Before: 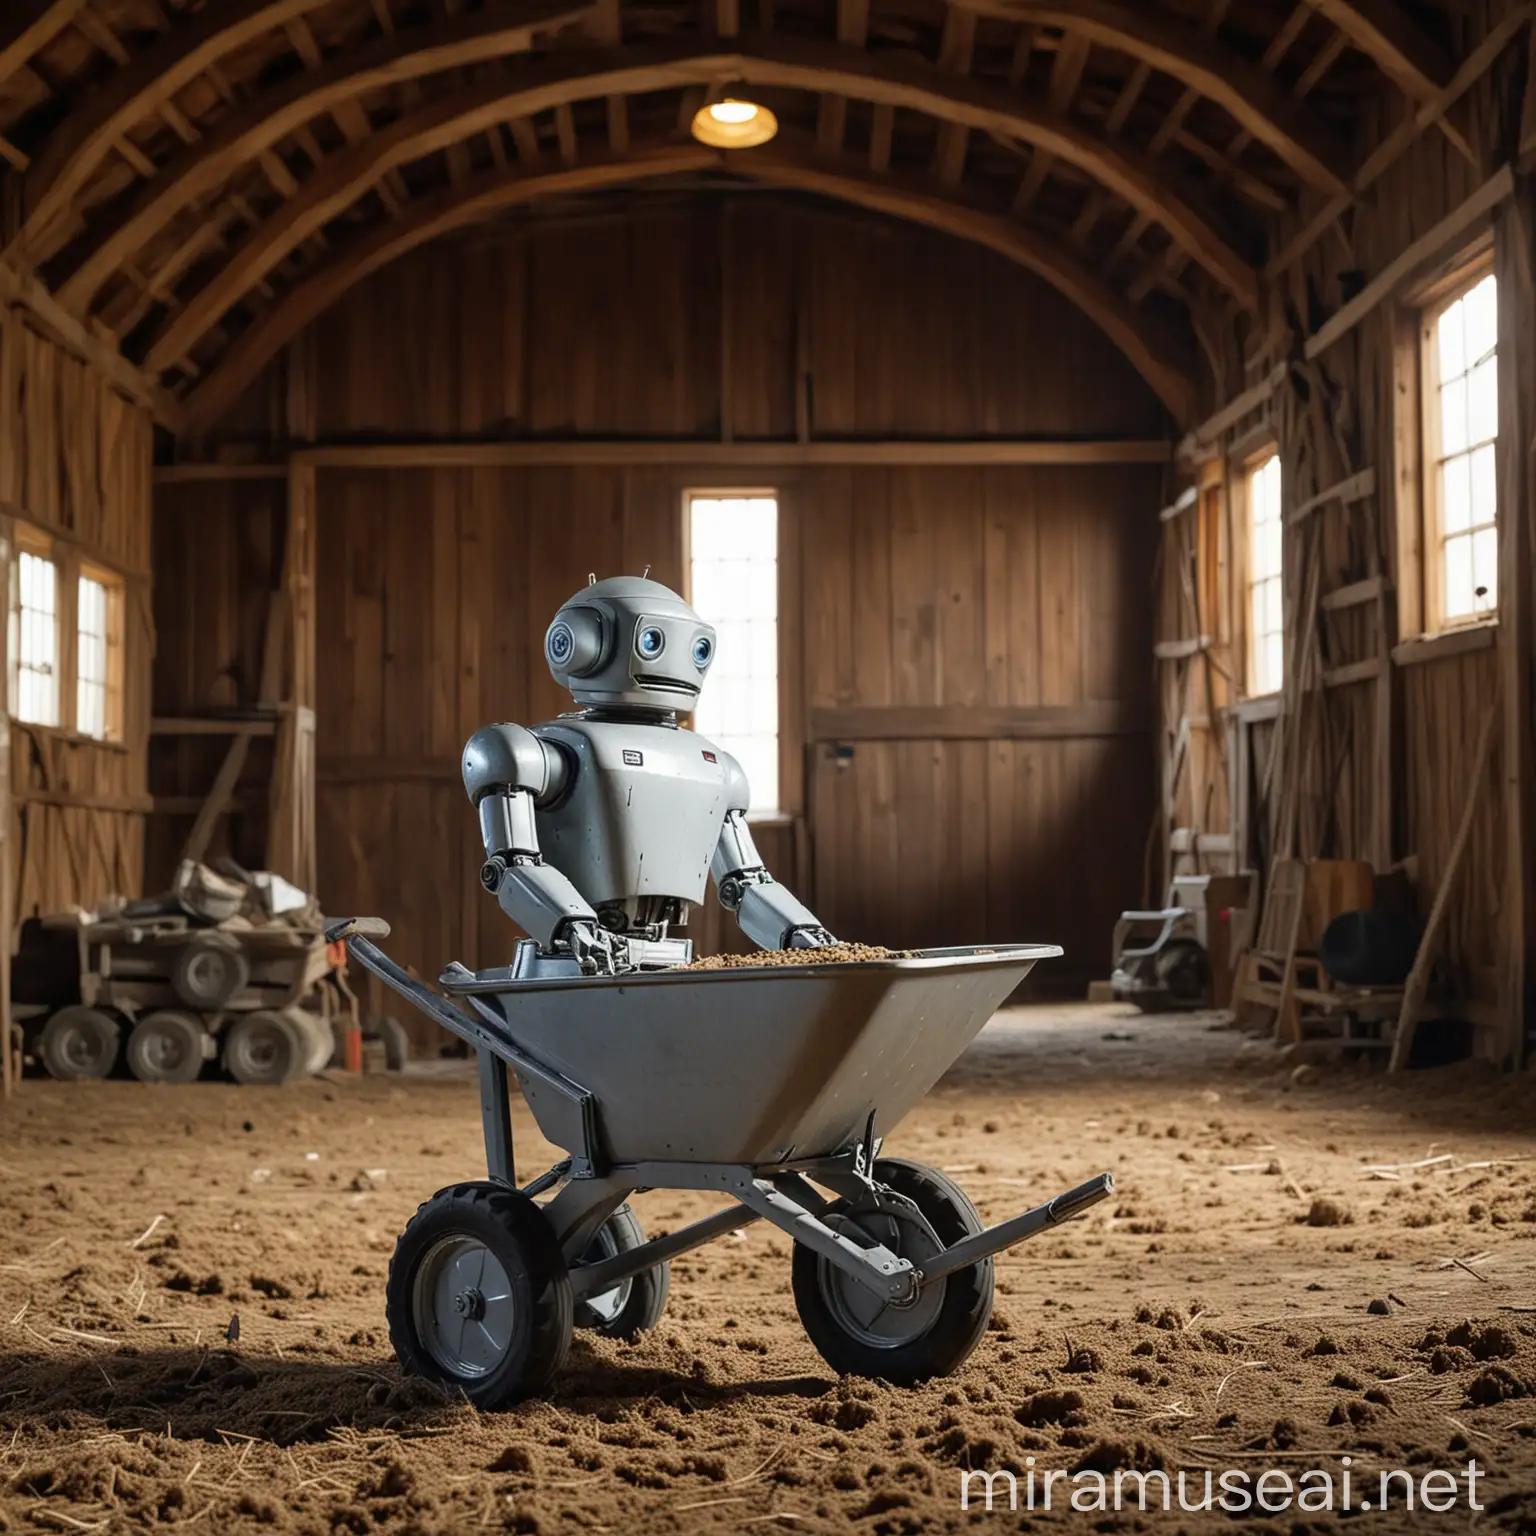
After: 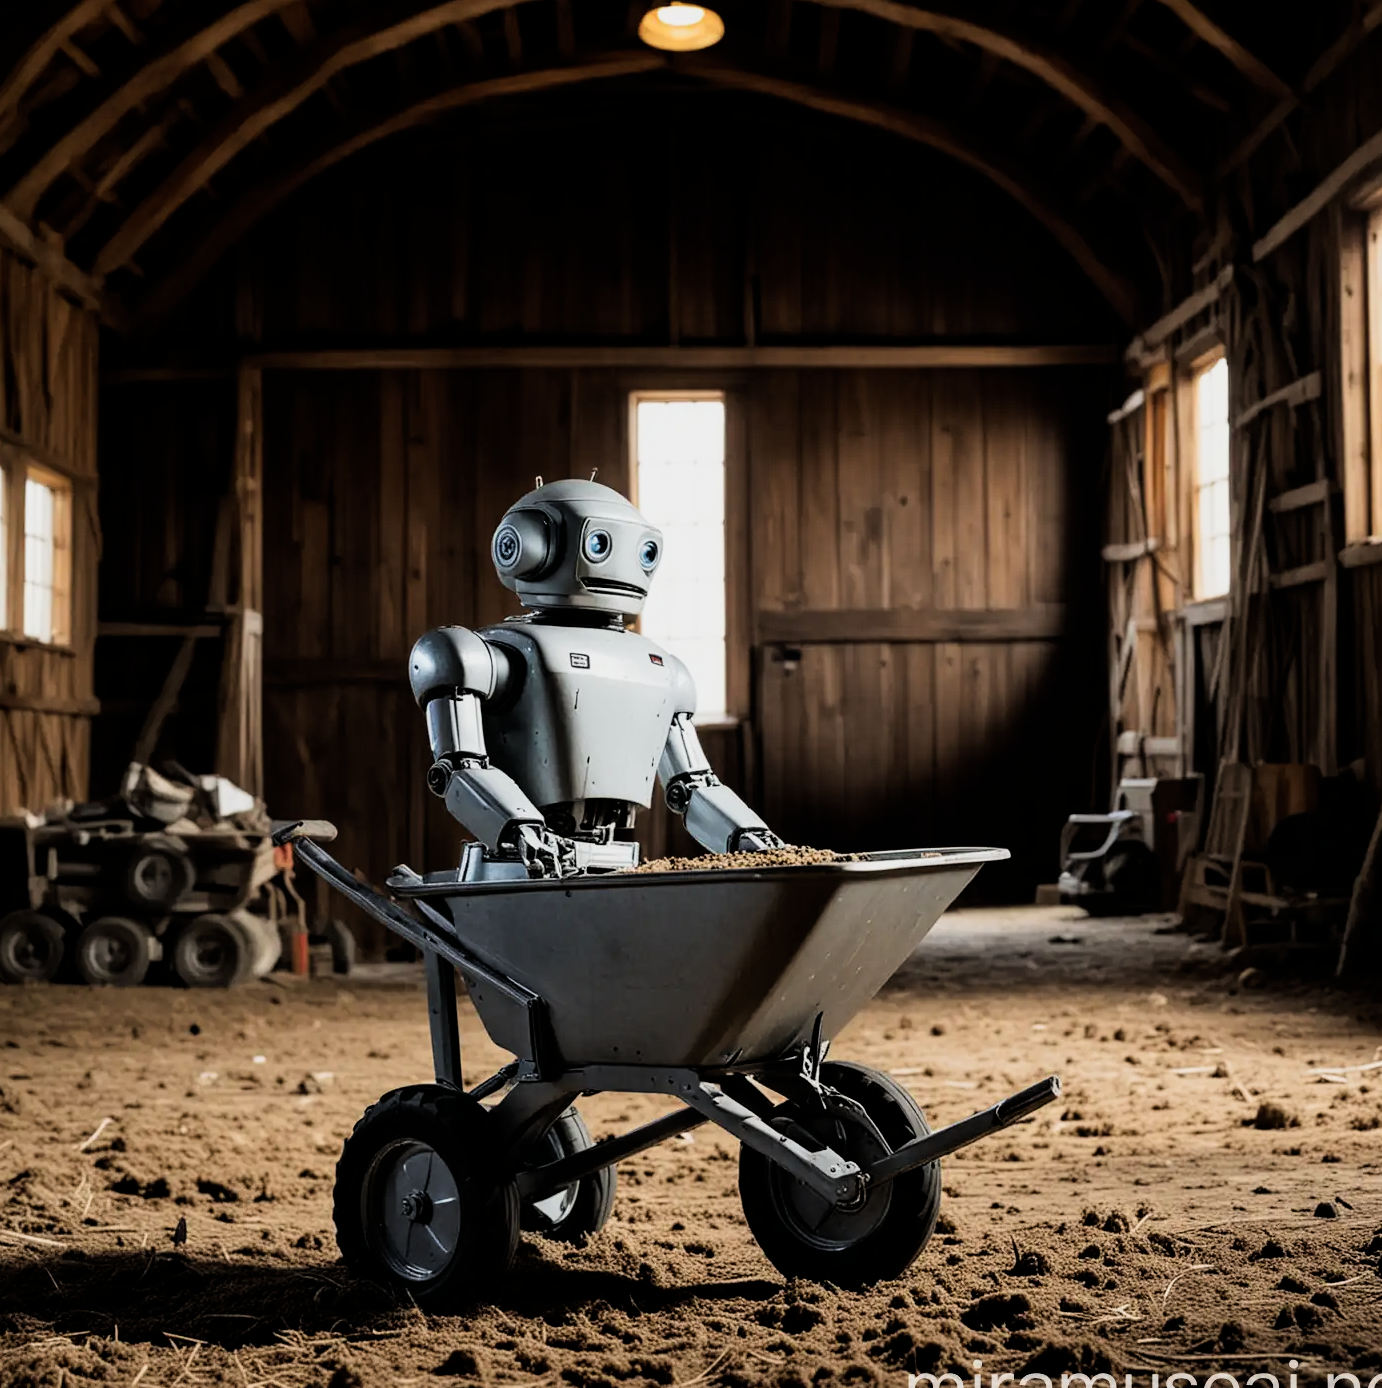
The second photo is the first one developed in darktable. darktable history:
crop: left 3.464%, top 6.348%, right 6.507%, bottom 3.243%
filmic rgb: black relative exposure -5.02 EV, white relative exposure 3.55 EV, threshold 5.95 EV, hardness 3.18, contrast 1.499, highlights saturation mix -48.91%, enable highlight reconstruction true
